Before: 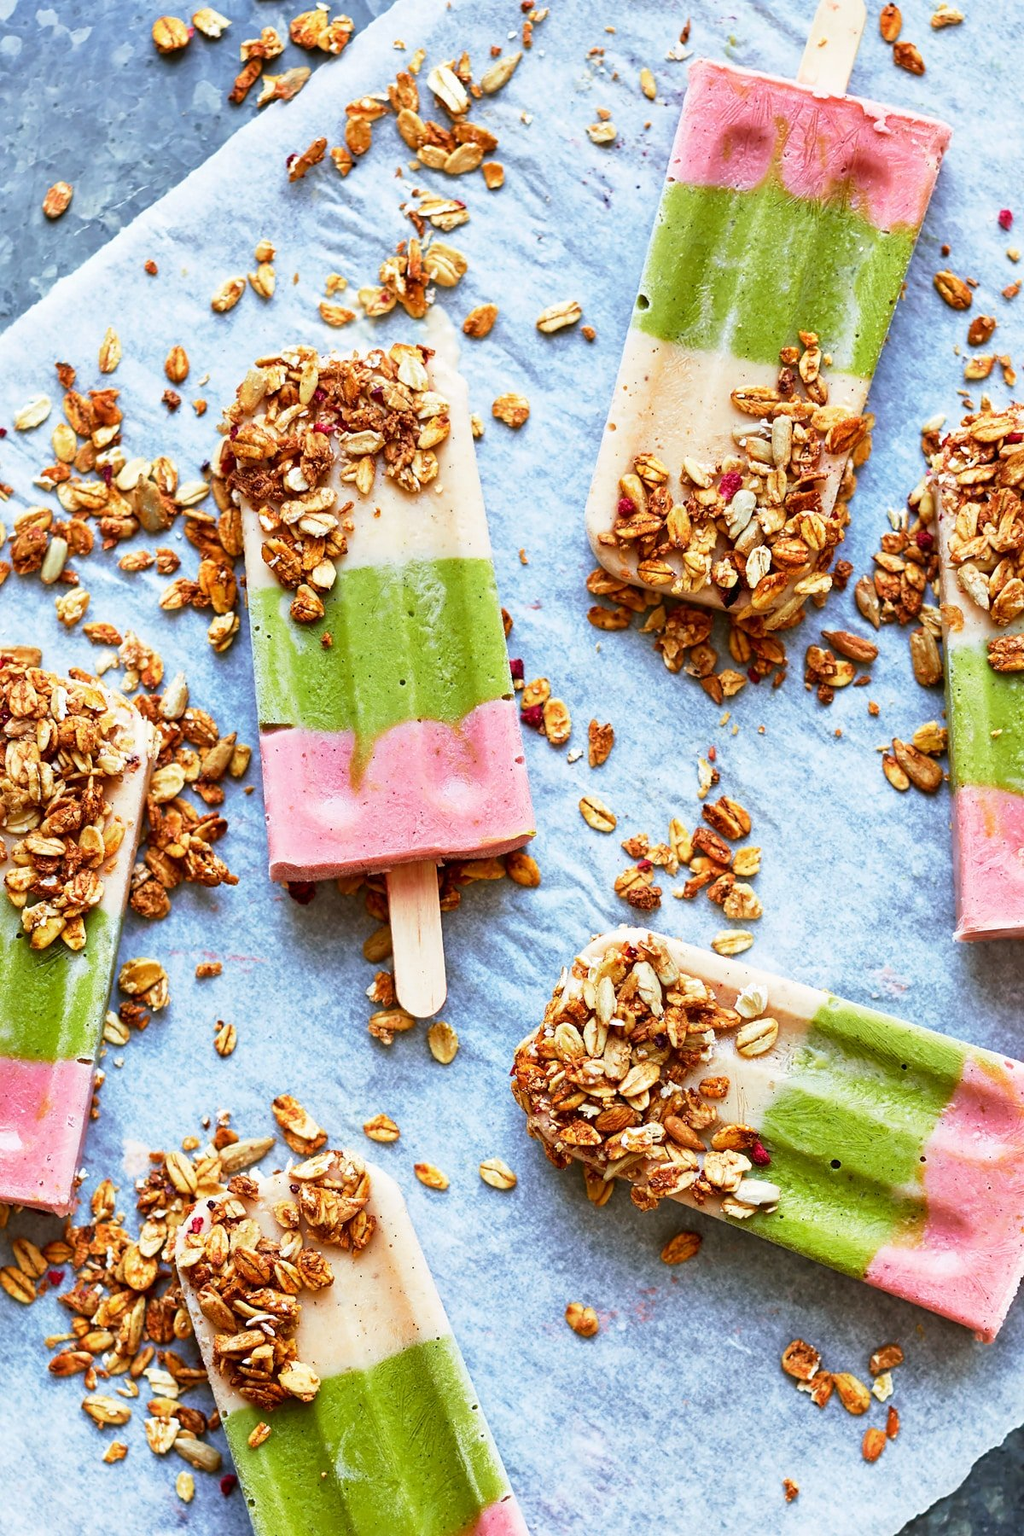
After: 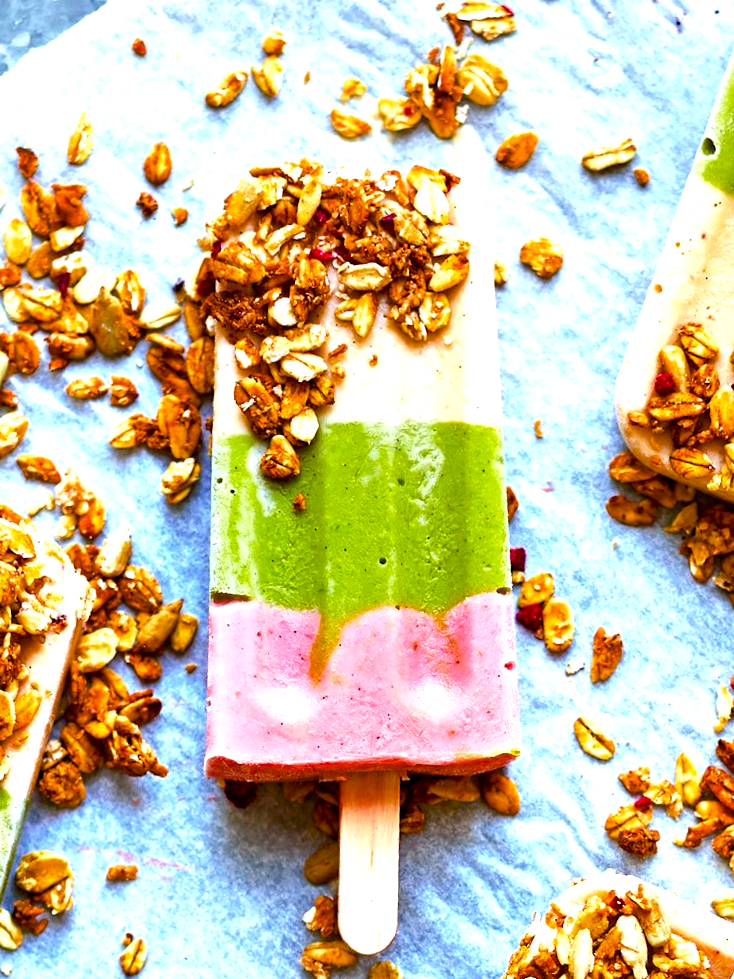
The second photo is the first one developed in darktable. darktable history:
color balance rgb: shadows lift › chroma 3.091%, shadows lift › hue 278.48°, linear chroma grading › shadows 20.033%, linear chroma grading › highlights 3.536%, linear chroma grading › mid-tones 9.94%, perceptual saturation grading › global saturation 19.522%, perceptual brilliance grading › global brilliance 1.938%, perceptual brilliance grading › highlights 8.158%, perceptual brilliance grading › shadows -3.264%, global vibrance 6.766%, saturation formula JzAzBz (2021)
exposure: black level correction 0.005, exposure 0.416 EV, compensate highlight preservation false
crop and rotate: angle -5.9°, left 2.15%, top 7.024%, right 27.559%, bottom 30.431%
